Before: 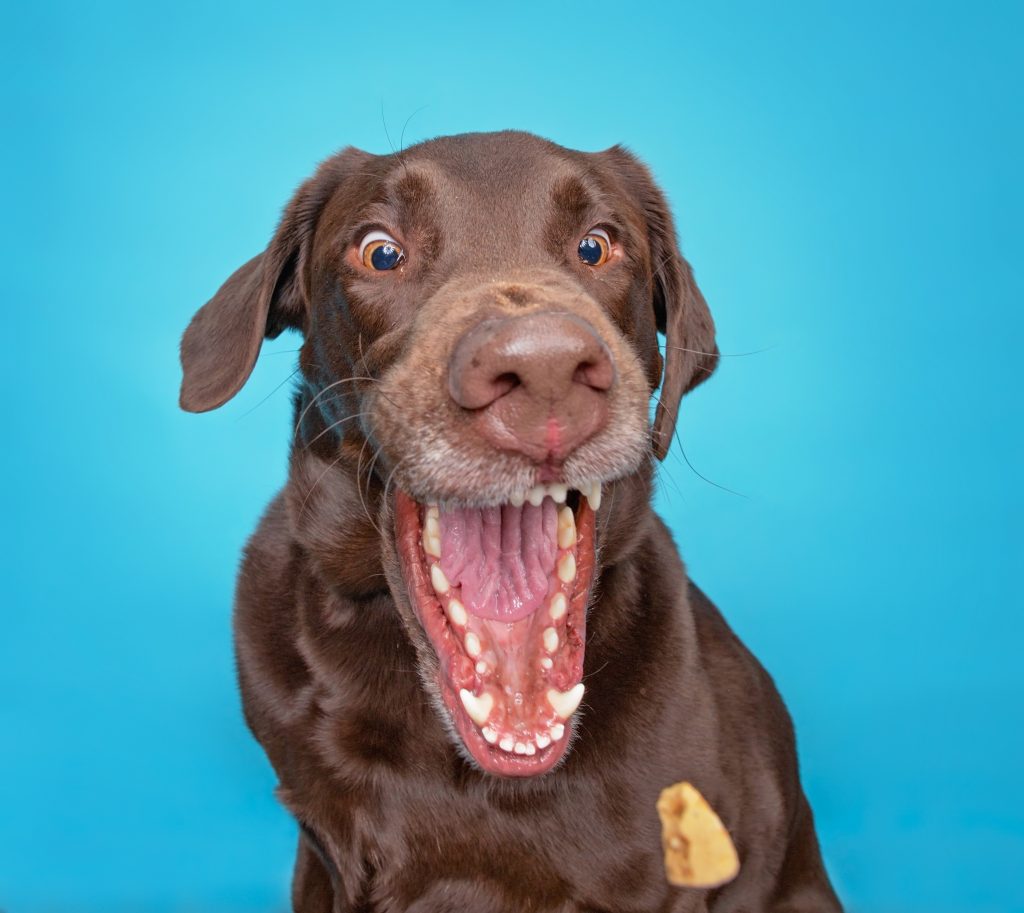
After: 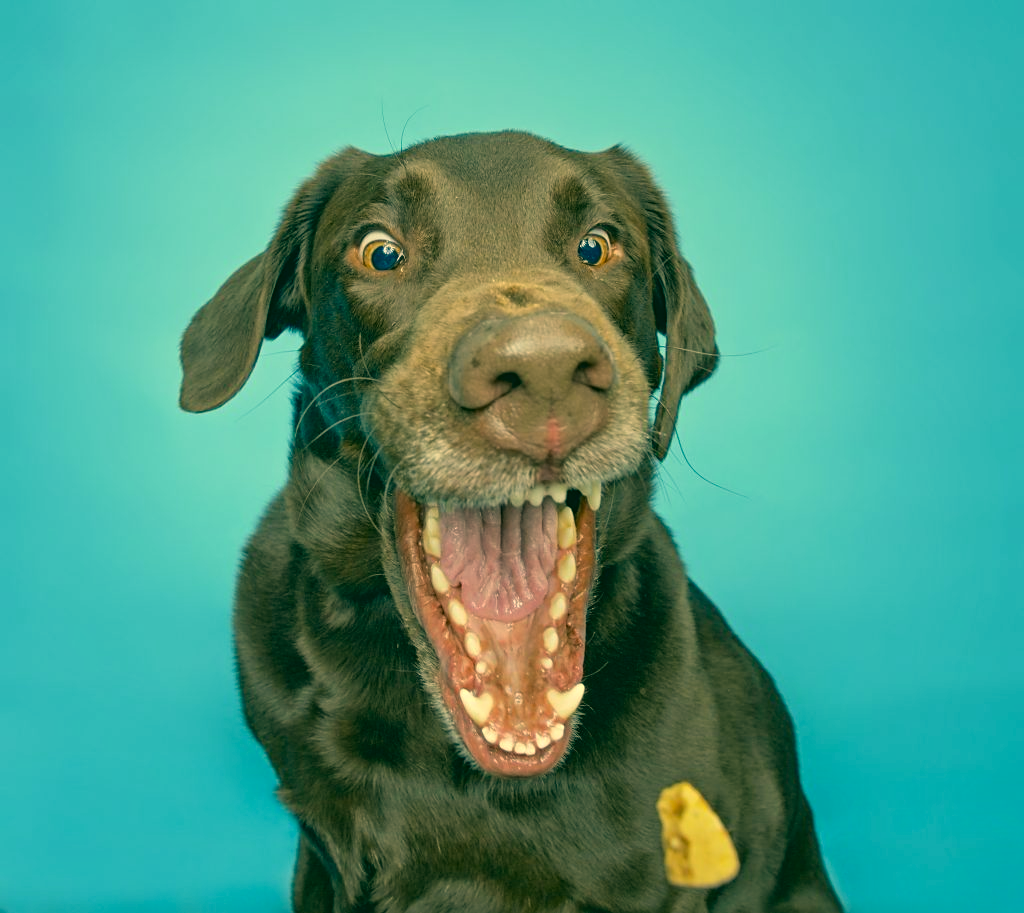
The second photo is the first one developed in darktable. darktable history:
color correction: highlights a* 1.83, highlights b* 34.02, shadows a* -36.68, shadows b* -5.48
sharpen: amount 0.2
